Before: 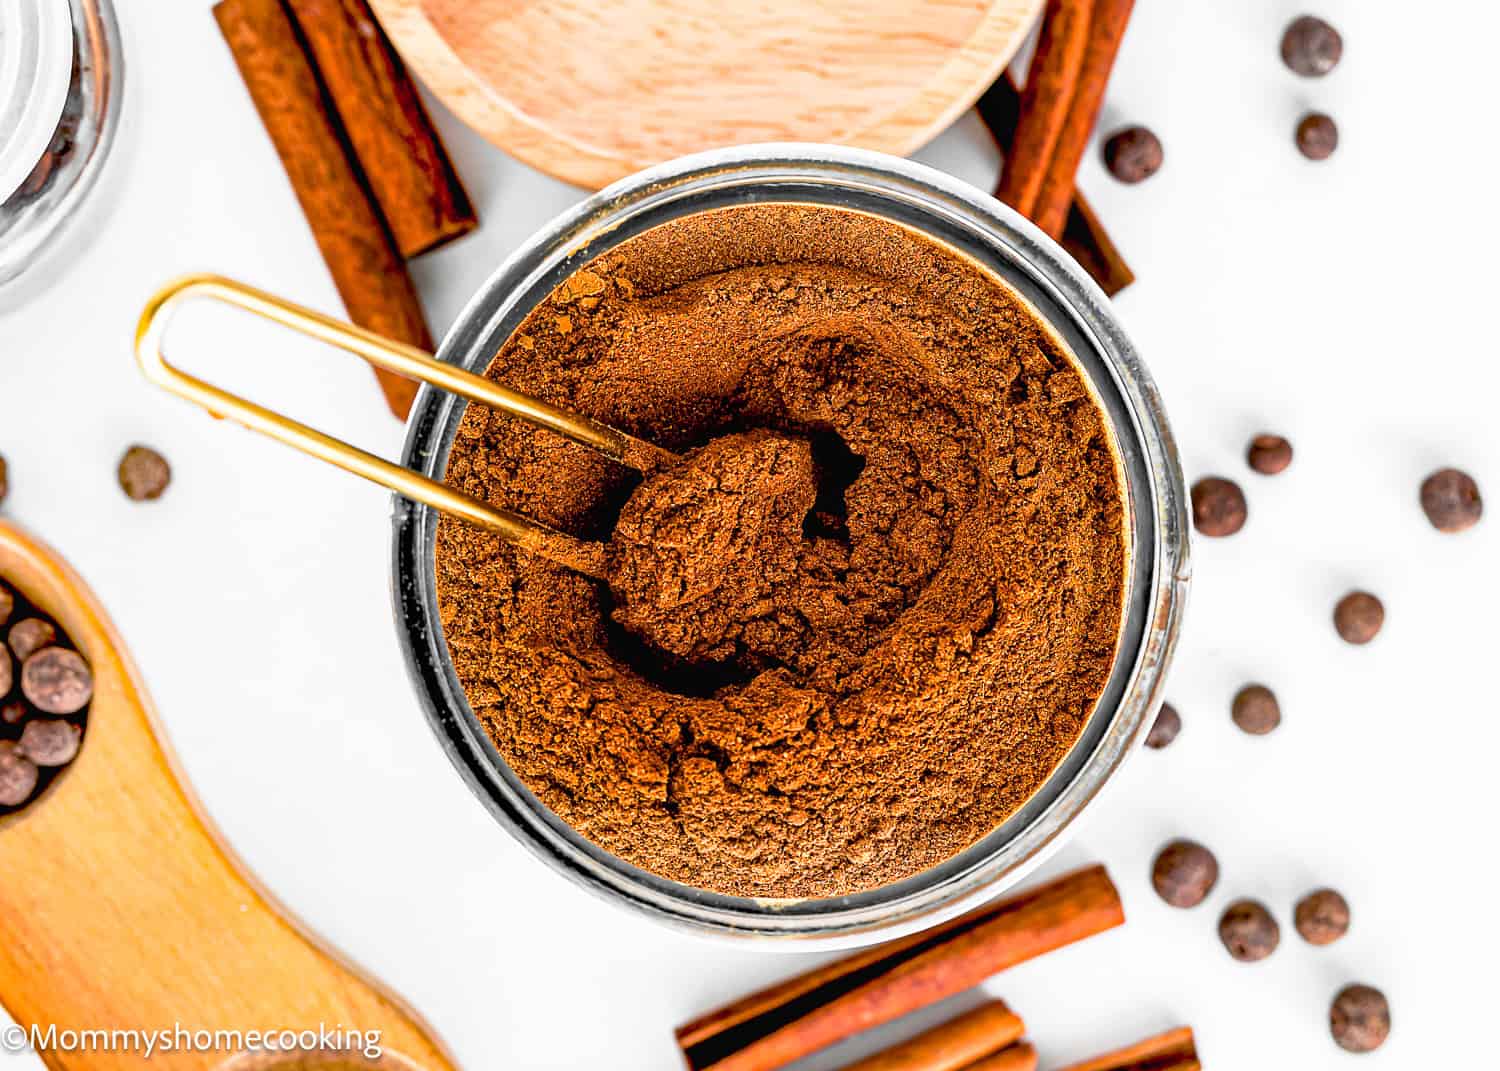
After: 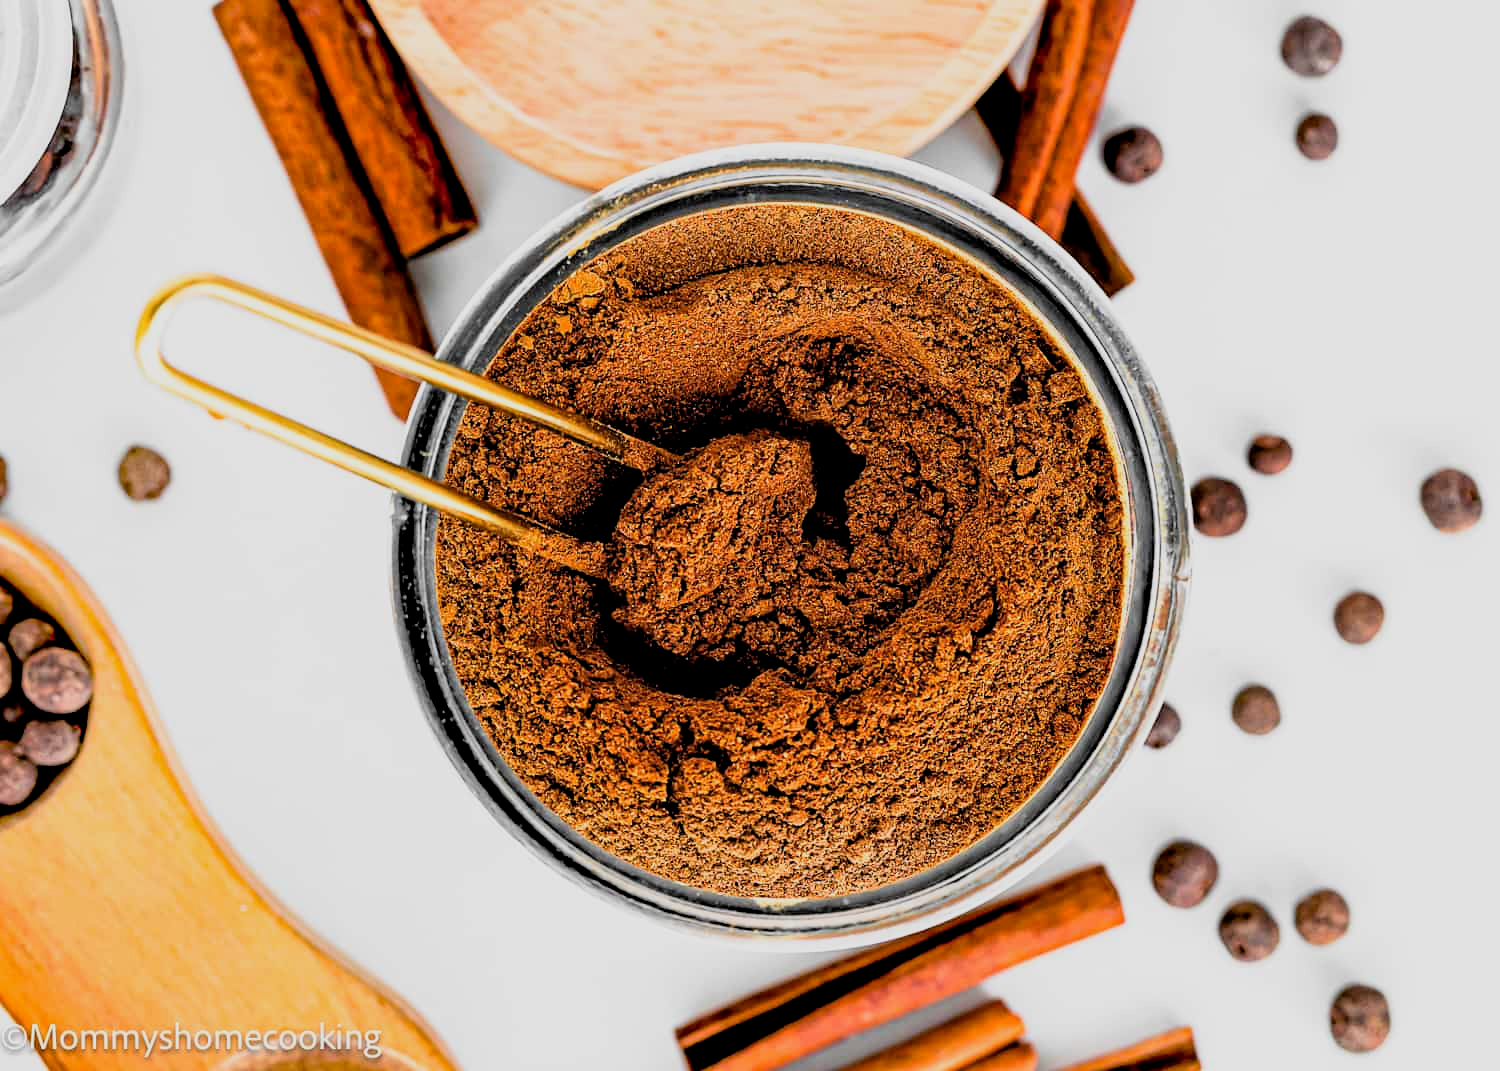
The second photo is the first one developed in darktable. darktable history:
haze removal: strength 0.278, distance 0.256, adaptive false
filmic rgb: black relative exposure -7.75 EV, white relative exposure 4.38 EV, target black luminance 0%, hardness 3.76, latitude 50.65%, contrast 1.071, highlights saturation mix 9.22%, shadows ↔ highlights balance -0.28%, add noise in highlights 0, preserve chrominance luminance Y, color science v3 (2019), use custom middle-gray values true, contrast in highlights soft
